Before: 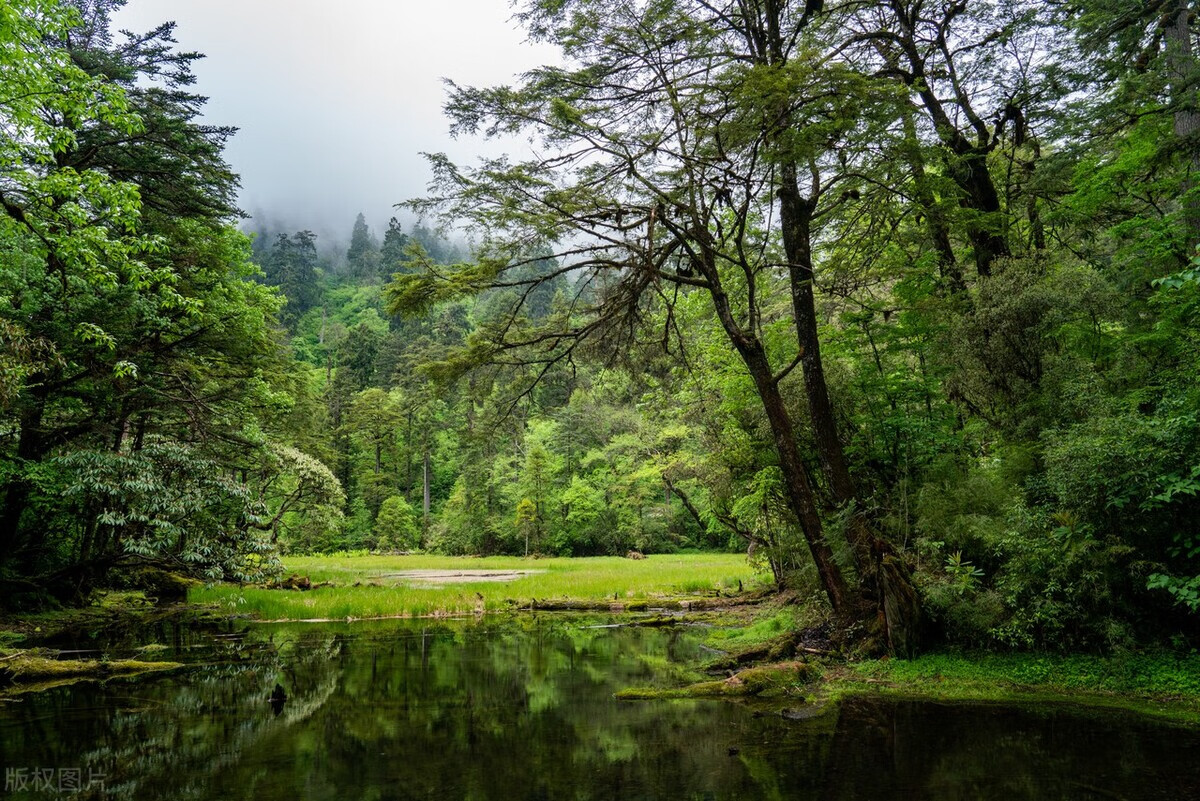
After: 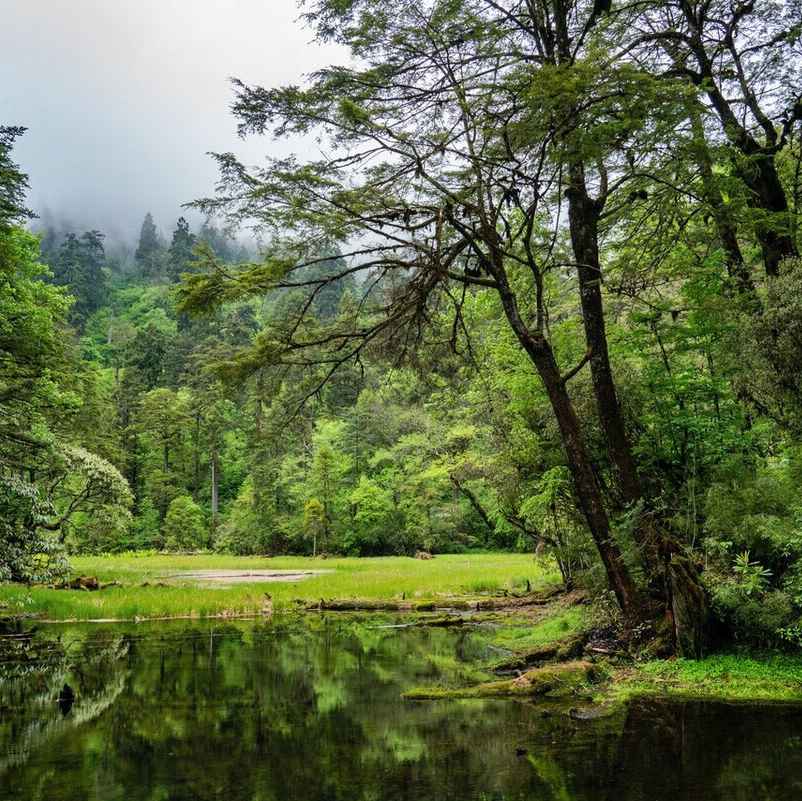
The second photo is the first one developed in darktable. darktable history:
shadows and highlights: low approximation 0.01, soften with gaussian
crop and rotate: left 17.732%, right 15.423%
